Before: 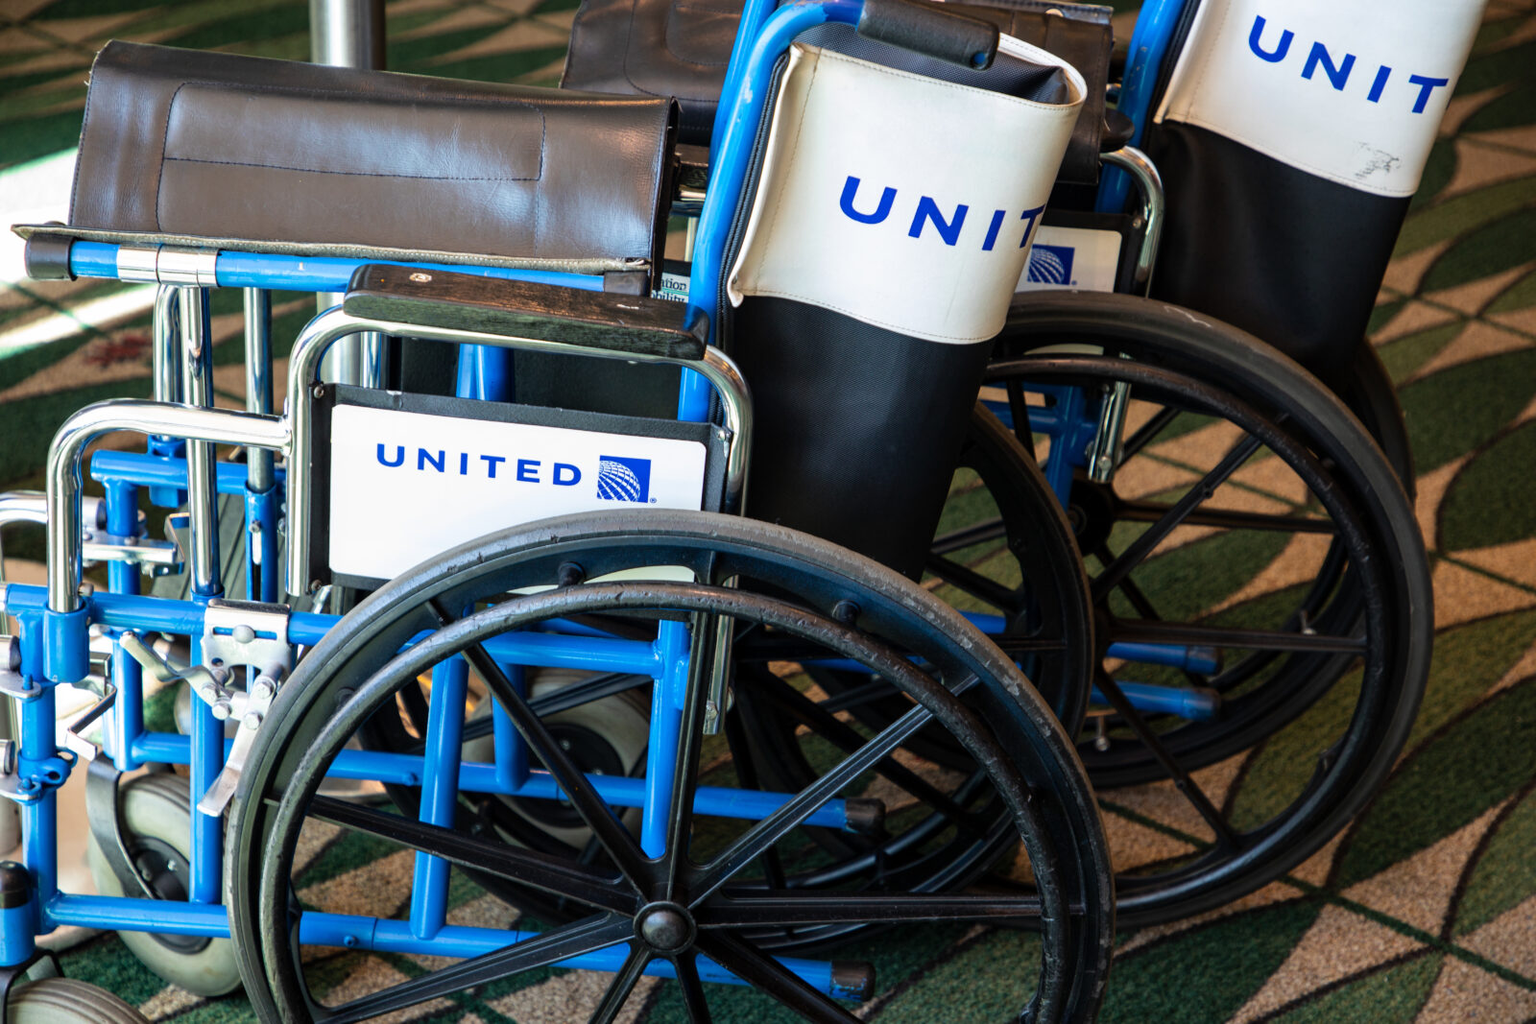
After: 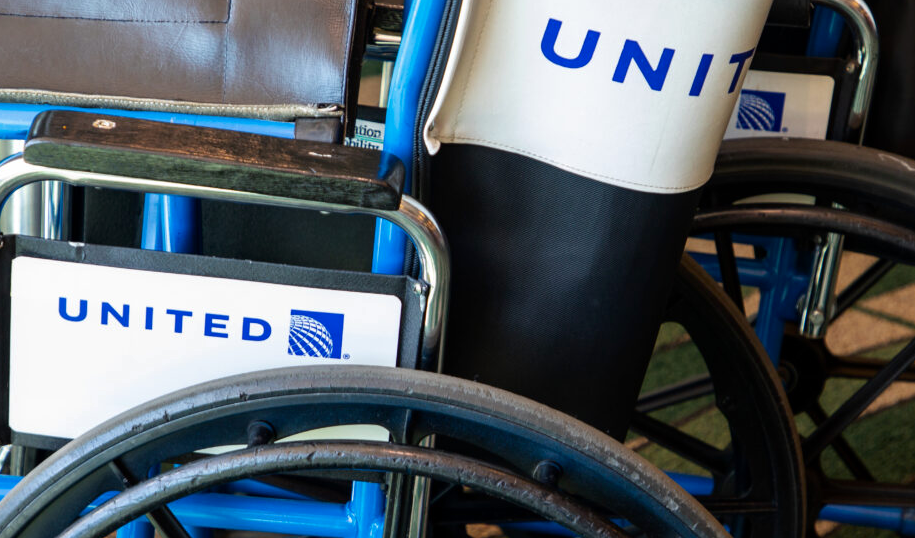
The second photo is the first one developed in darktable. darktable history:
crop: left 20.932%, top 15.471%, right 21.848%, bottom 34.081%
contrast brightness saturation: contrast 0.03, brightness -0.04
